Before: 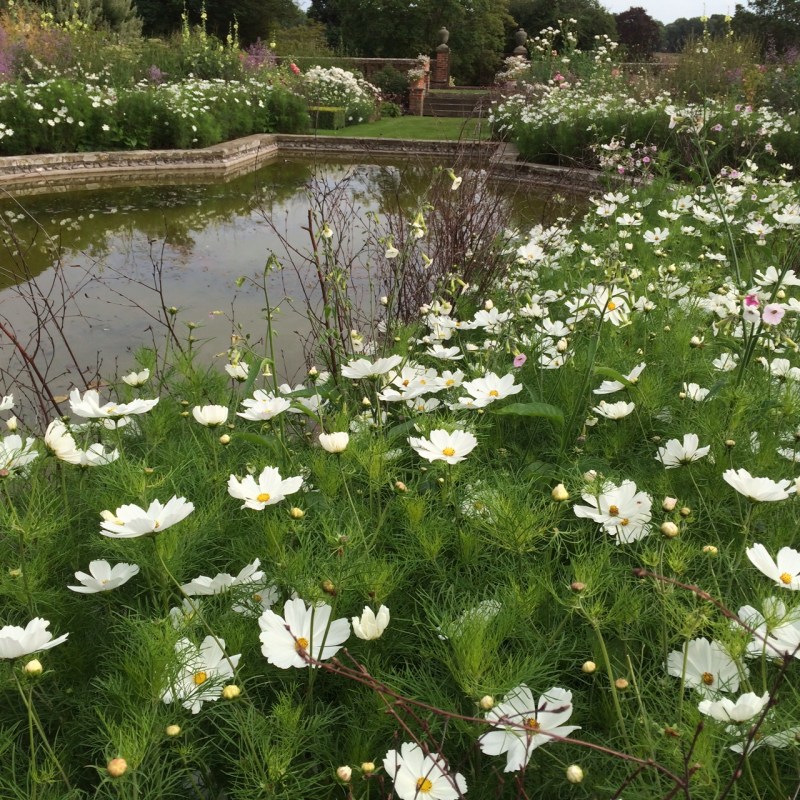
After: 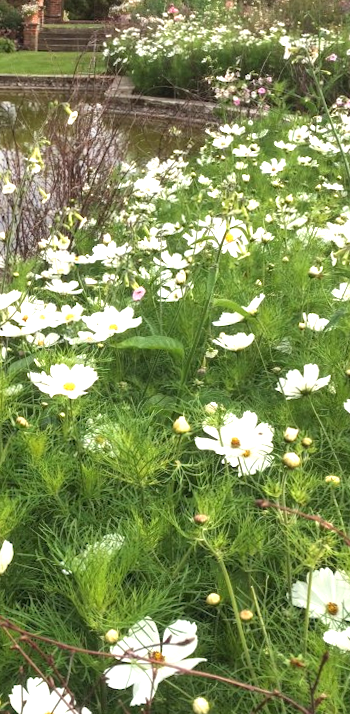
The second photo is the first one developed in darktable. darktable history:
local contrast: detail 110%
crop: left 47.628%, top 6.643%, right 7.874%
rotate and perspective: rotation -1°, crop left 0.011, crop right 0.989, crop top 0.025, crop bottom 0.975
exposure: black level correction 0, exposure 1.1 EV, compensate highlight preservation false
